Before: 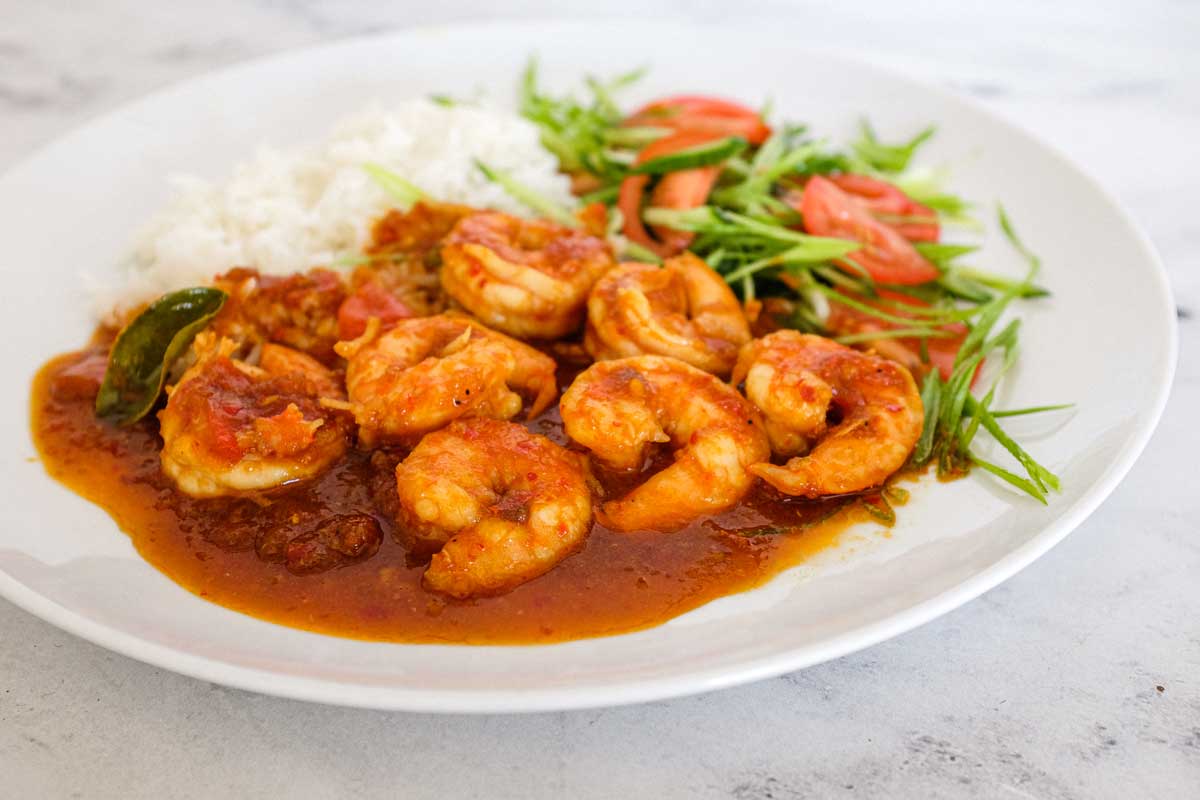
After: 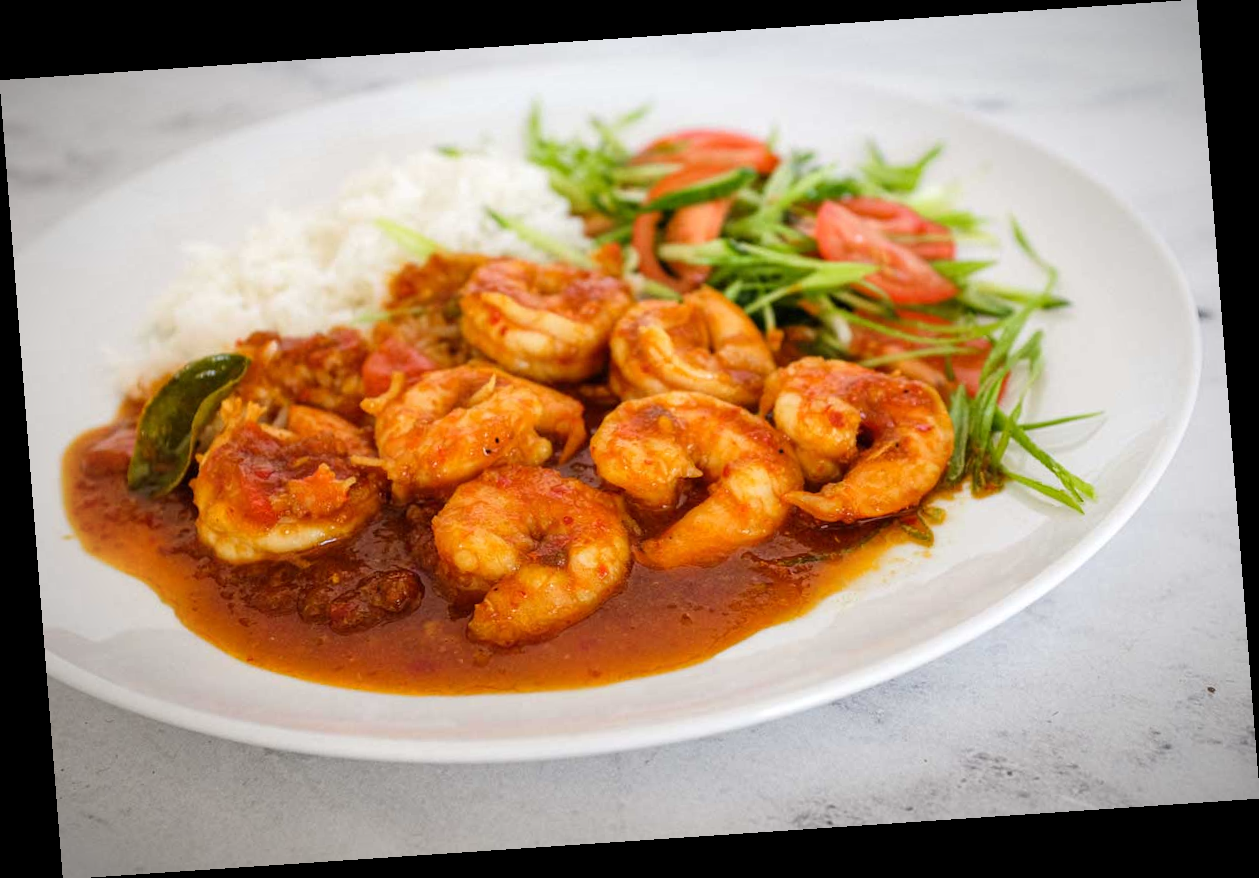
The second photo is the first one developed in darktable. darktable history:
rotate and perspective: rotation -4.2°, shear 0.006, automatic cropping off
vignetting: automatic ratio true
